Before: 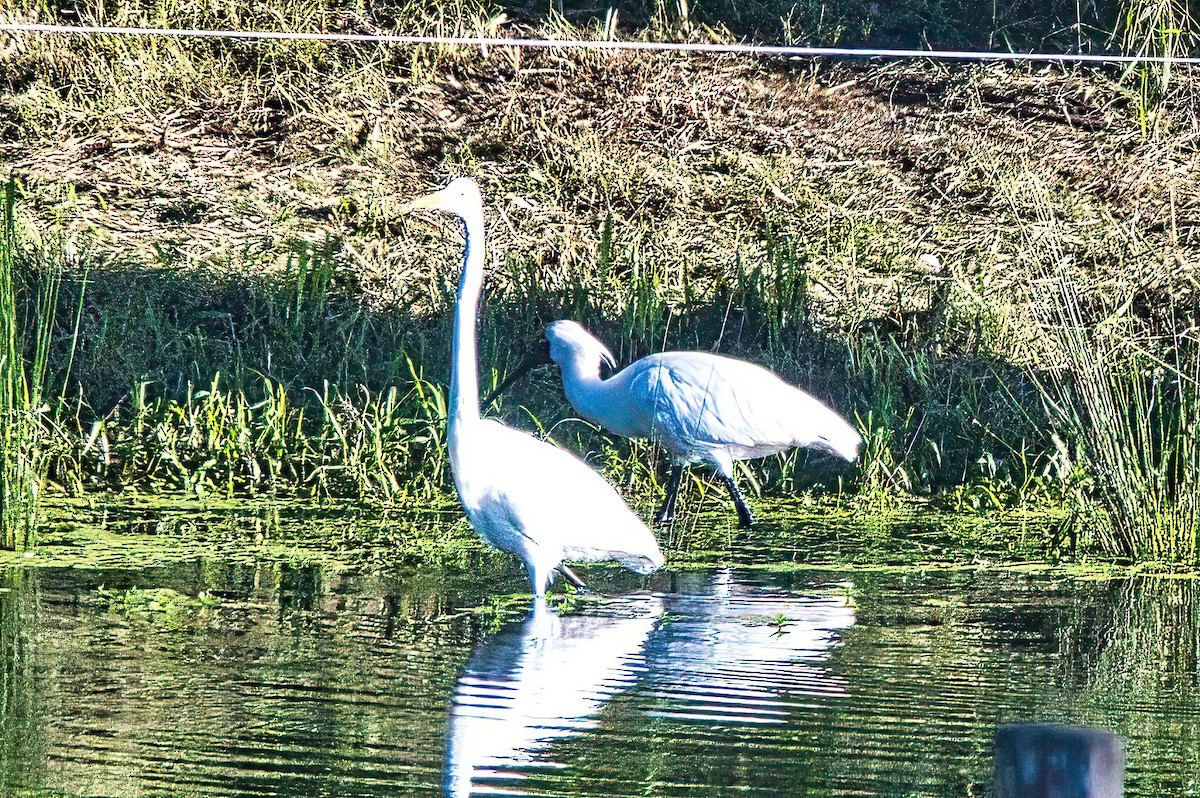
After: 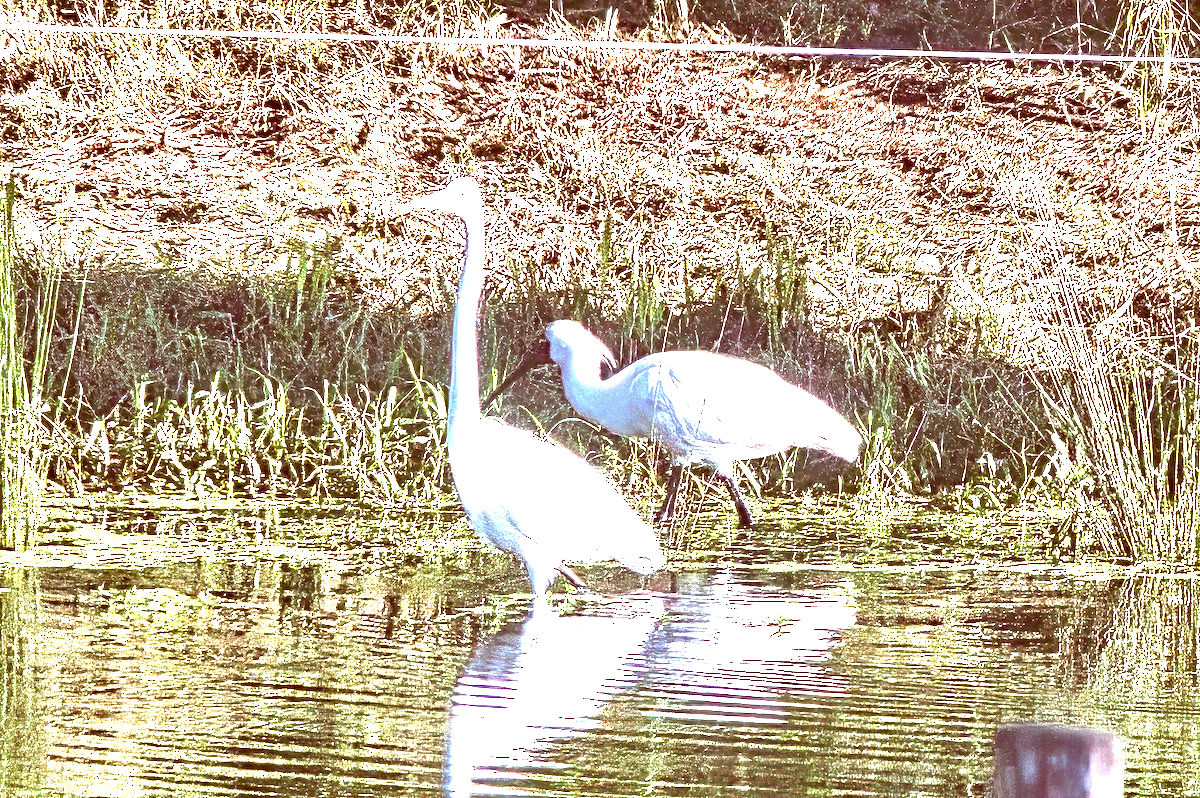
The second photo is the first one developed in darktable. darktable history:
color correction: highlights a* 9.35, highlights b* 8.85, shadows a* 39.34, shadows b* 39.23, saturation 0.808
exposure: black level correction 0, exposure 1.885 EV, compensate highlight preservation false
